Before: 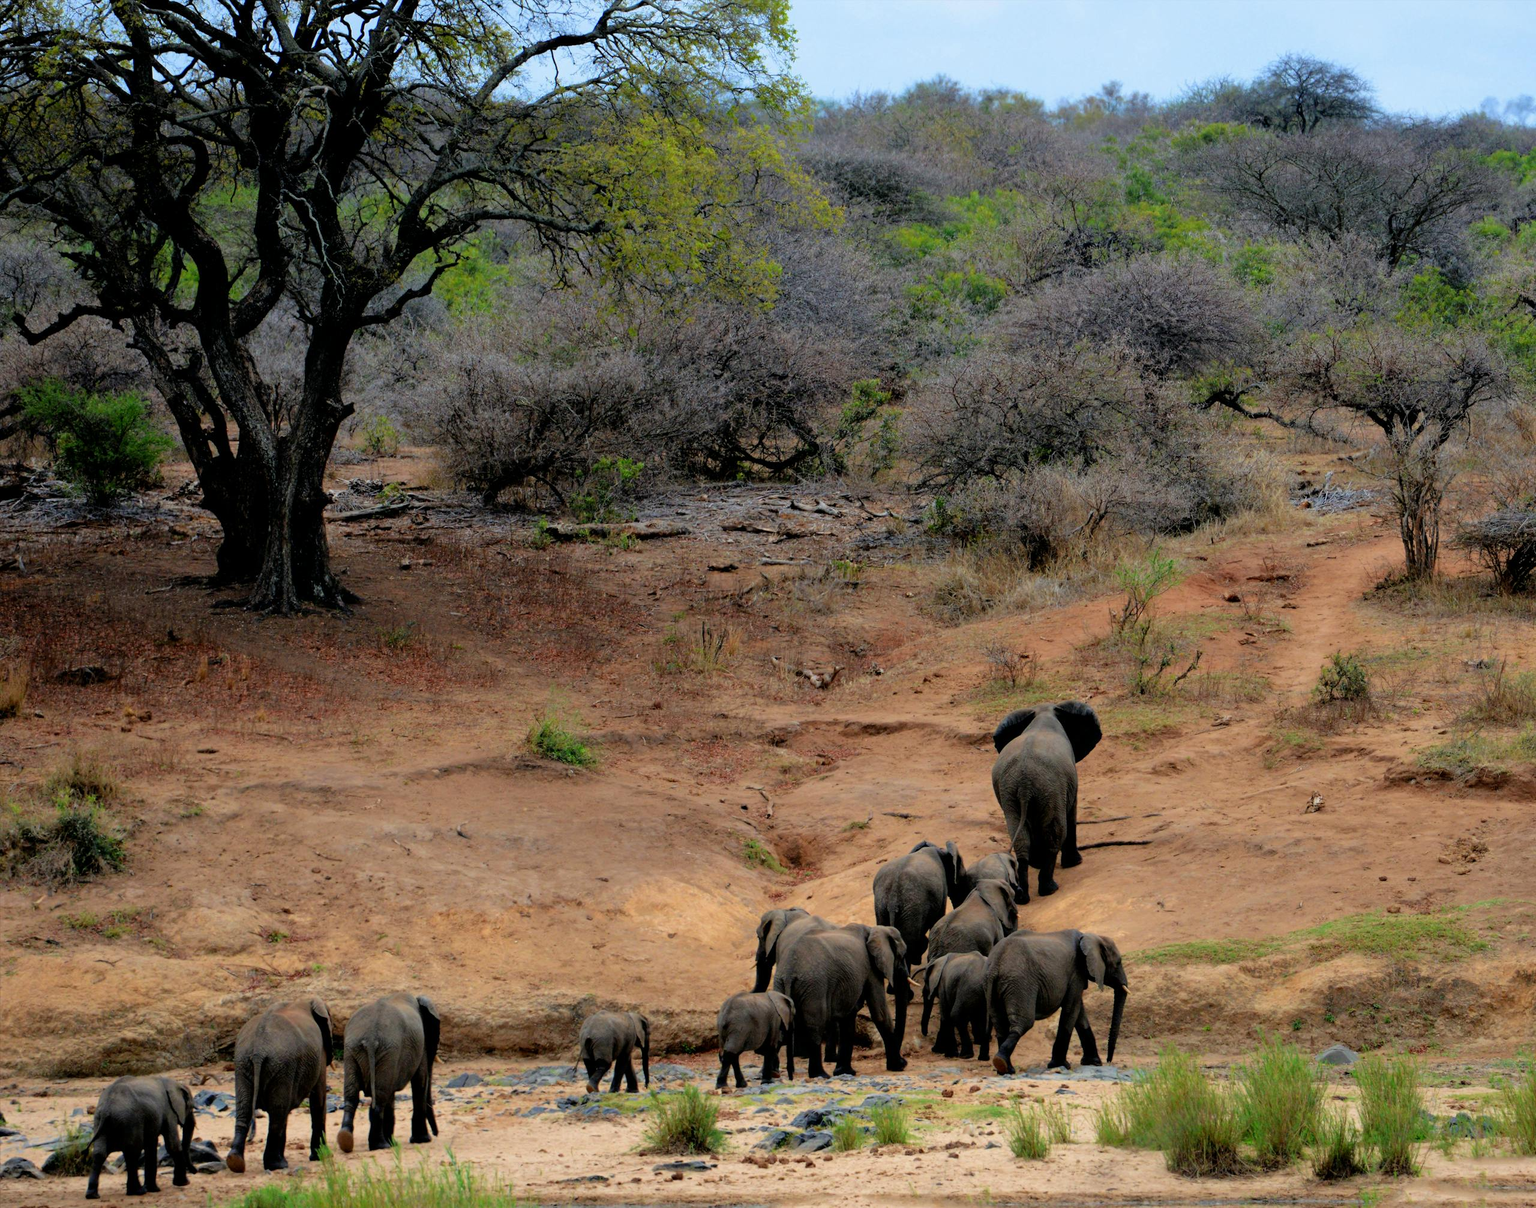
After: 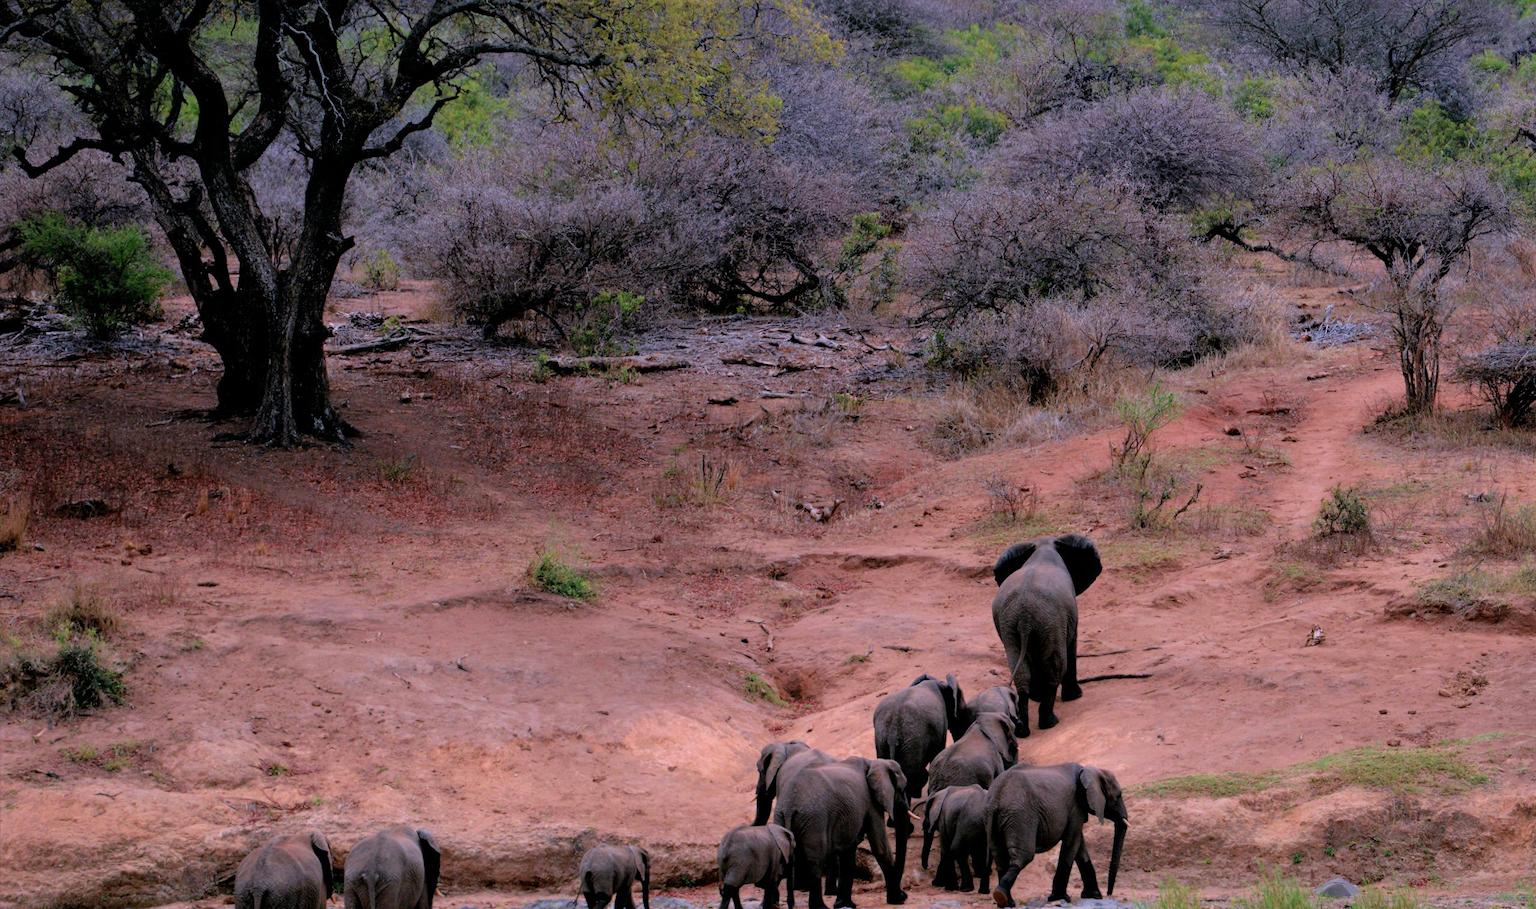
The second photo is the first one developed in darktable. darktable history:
color correction: highlights a* 15.1, highlights b* -25.65
crop: top 13.857%, bottom 10.815%
